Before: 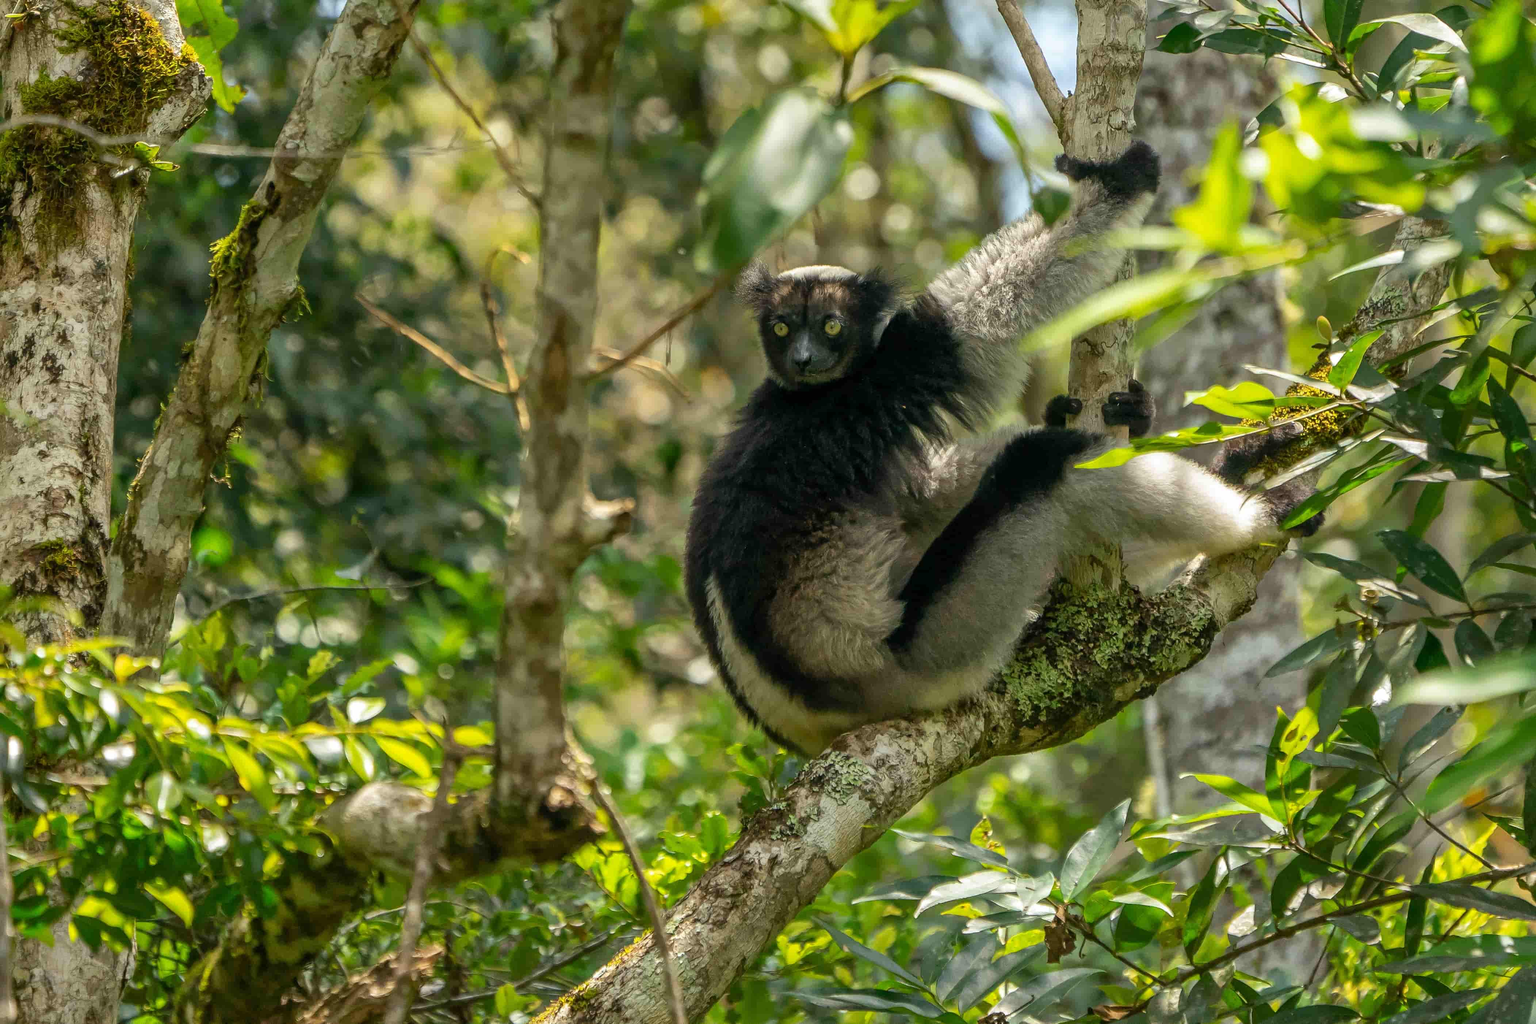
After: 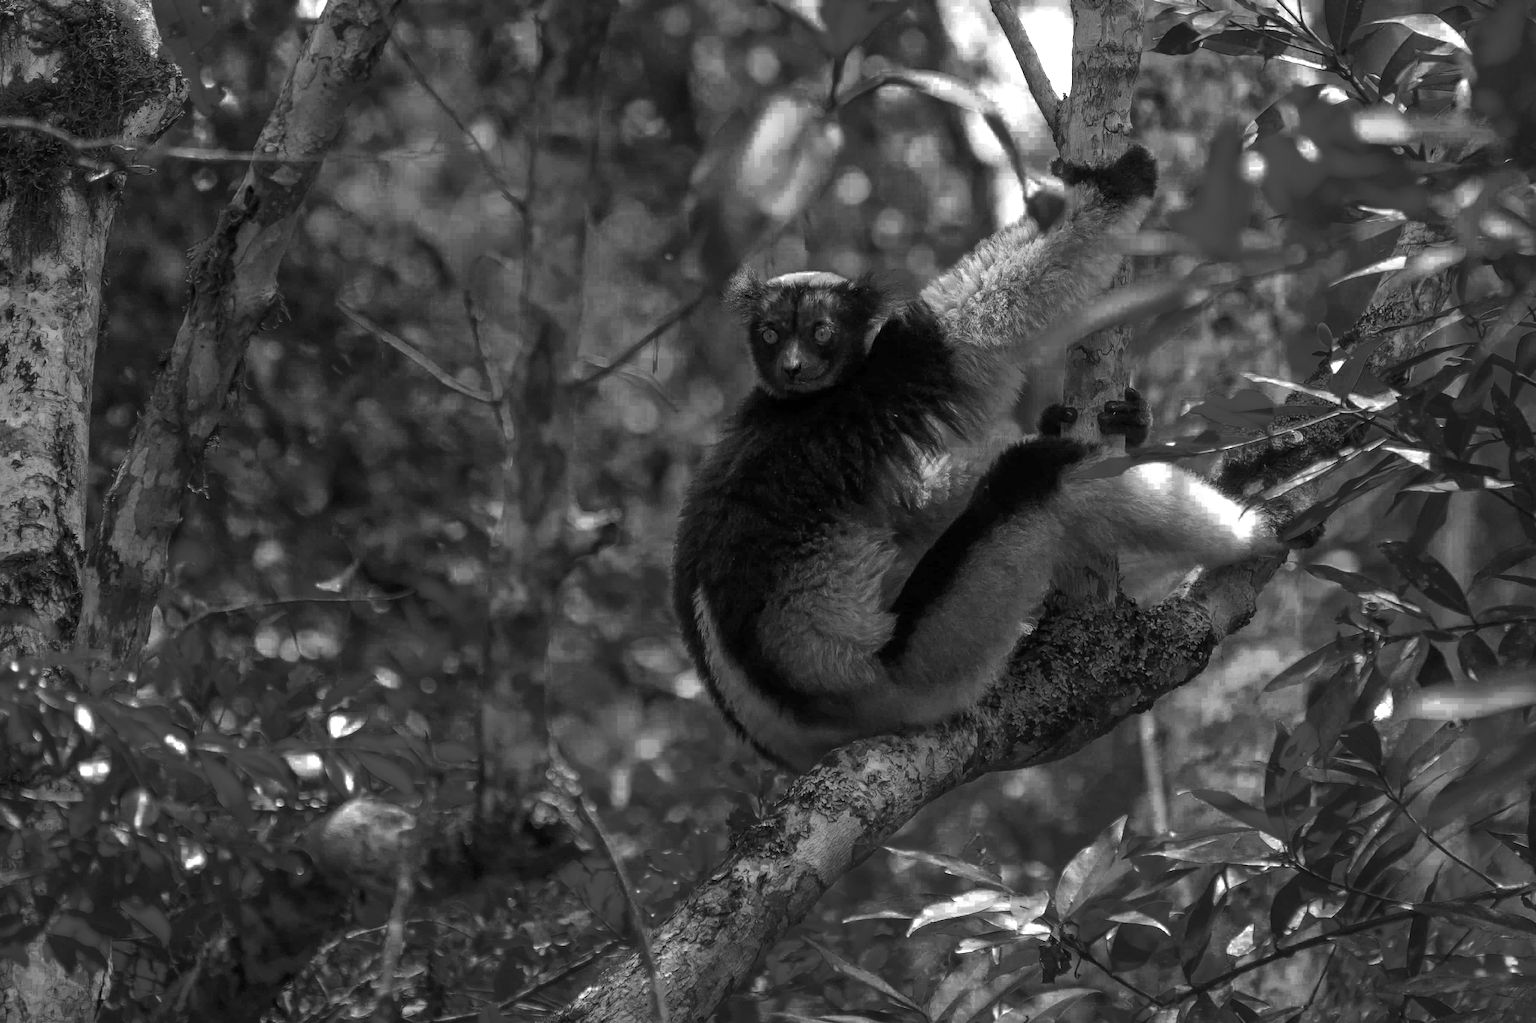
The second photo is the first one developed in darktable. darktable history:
color zones: curves: ch0 [(0.287, 0.048) (0.493, 0.484) (0.737, 0.816)]; ch1 [(0, 0) (0.143, 0) (0.286, 0) (0.429, 0) (0.571, 0) (0.714, 0) (0.857, 0)]
tone equalizer: -8 EV -0.417 EV, -7 EV -0.389 EV, -6 EV -0.333 EV, -5 EV -0.222 EV, -3 EV 0.222 EV, -2 EV 0.333 EV, -1 EV 0.389 EV, +0 EV 0.417 EV, edges refinement/feathering 500, mask exposure compensation -1.57 EV, preserve details no
crop: left 1.743%, right 0.268%, bottom 2.011%
